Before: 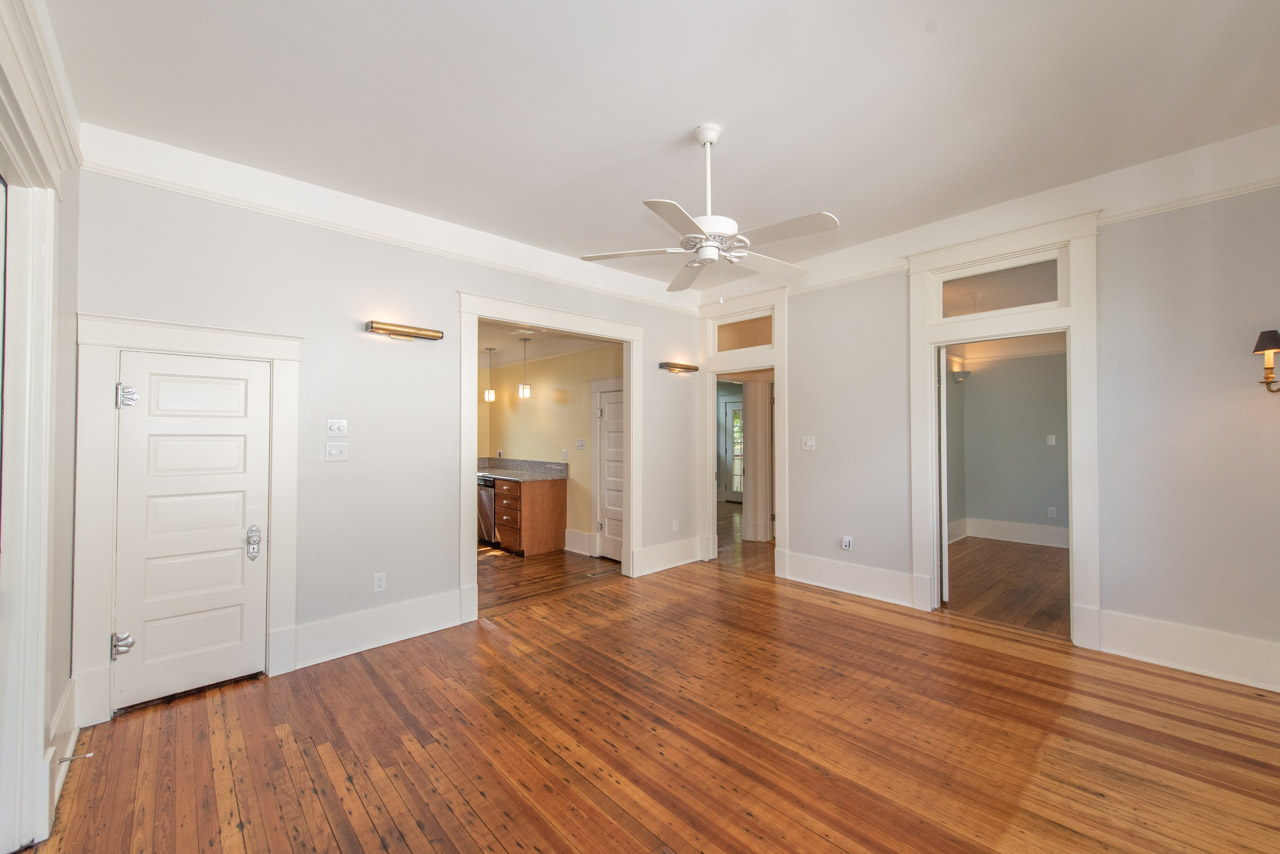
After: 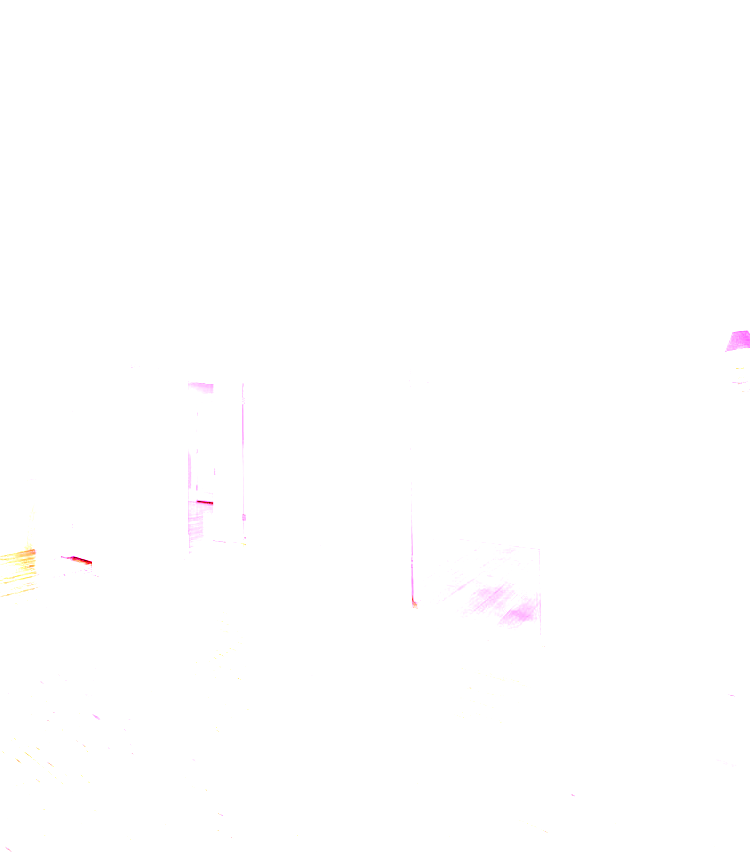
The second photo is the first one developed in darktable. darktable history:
crop: left 41.402%
velvia: on, module defaults
white balance: red 8, blue 8
